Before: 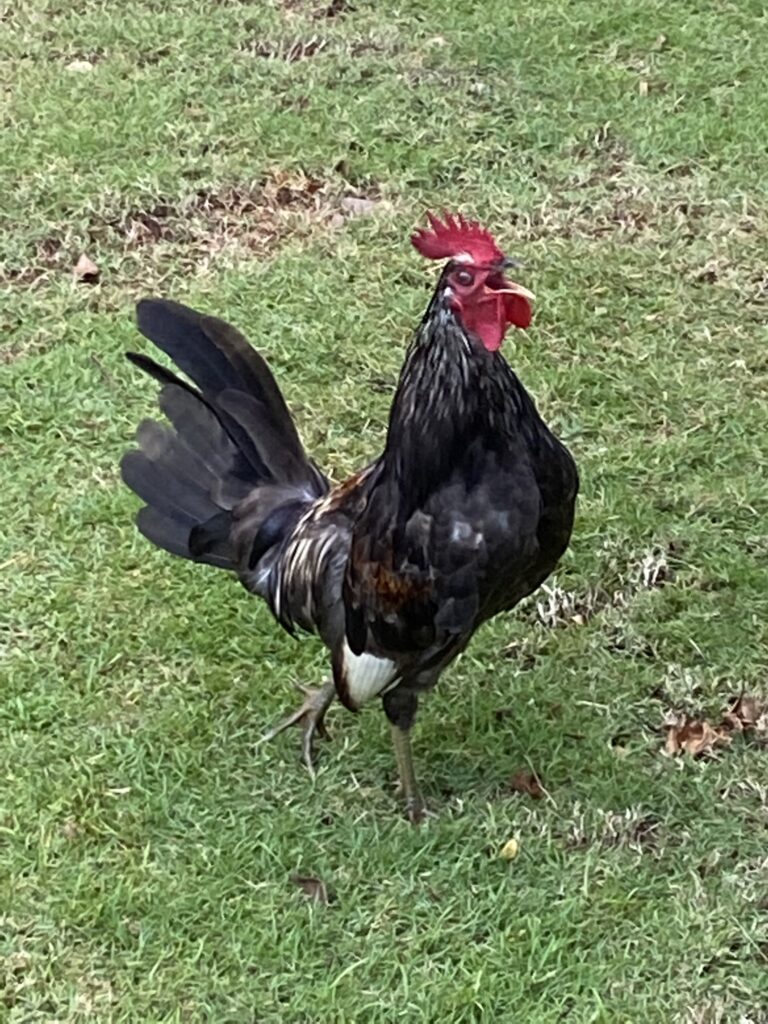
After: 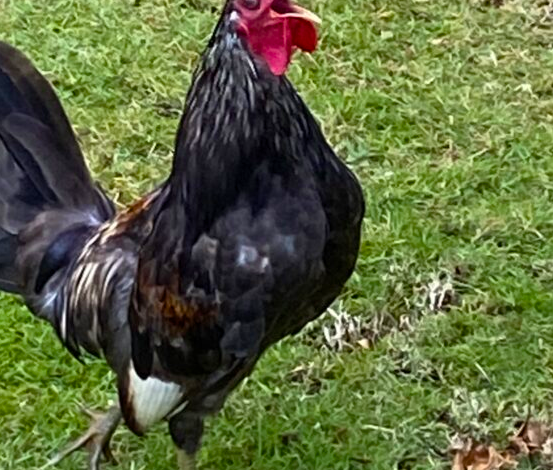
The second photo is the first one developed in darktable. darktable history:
crop and rotate: left 27.938%, top 27.046%, bottom 27.046%
color balance rgb: linear chroma grading › global chroma 15%, perceptual saturation grading › global saturation 30%
